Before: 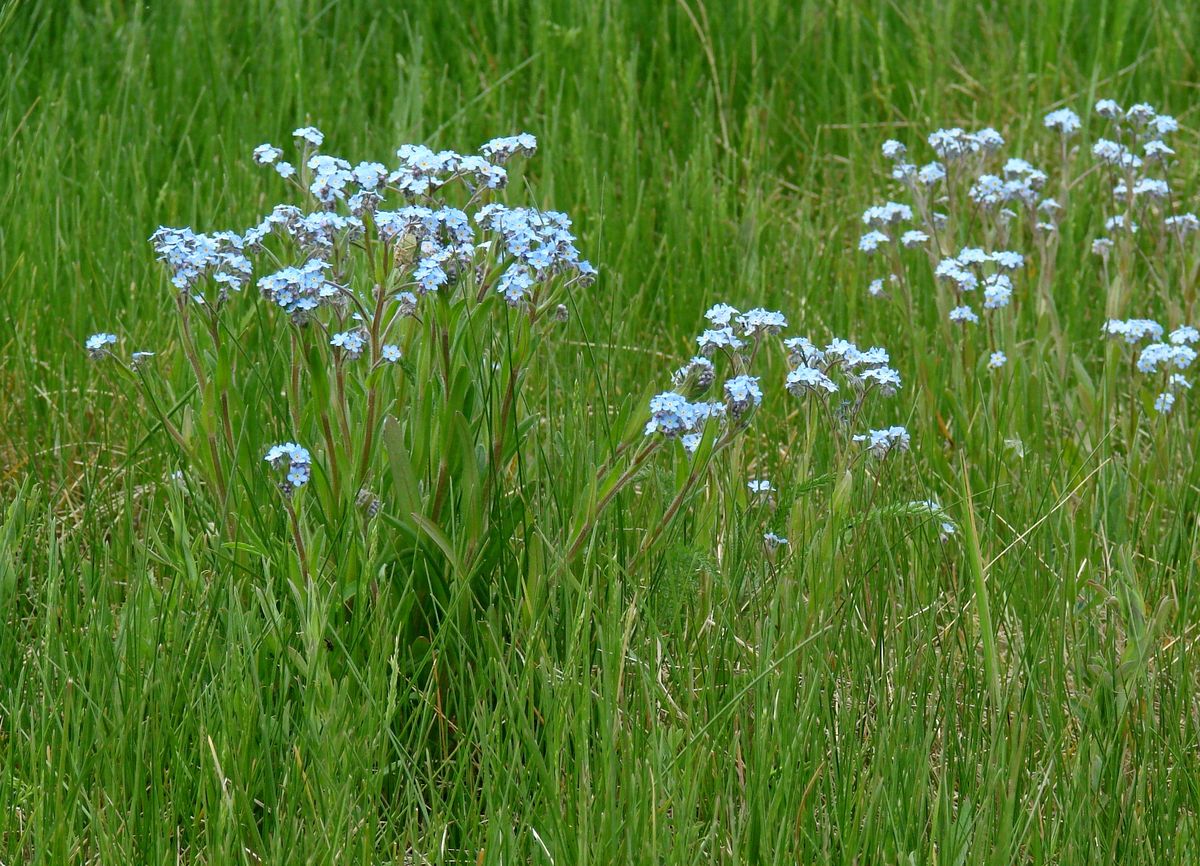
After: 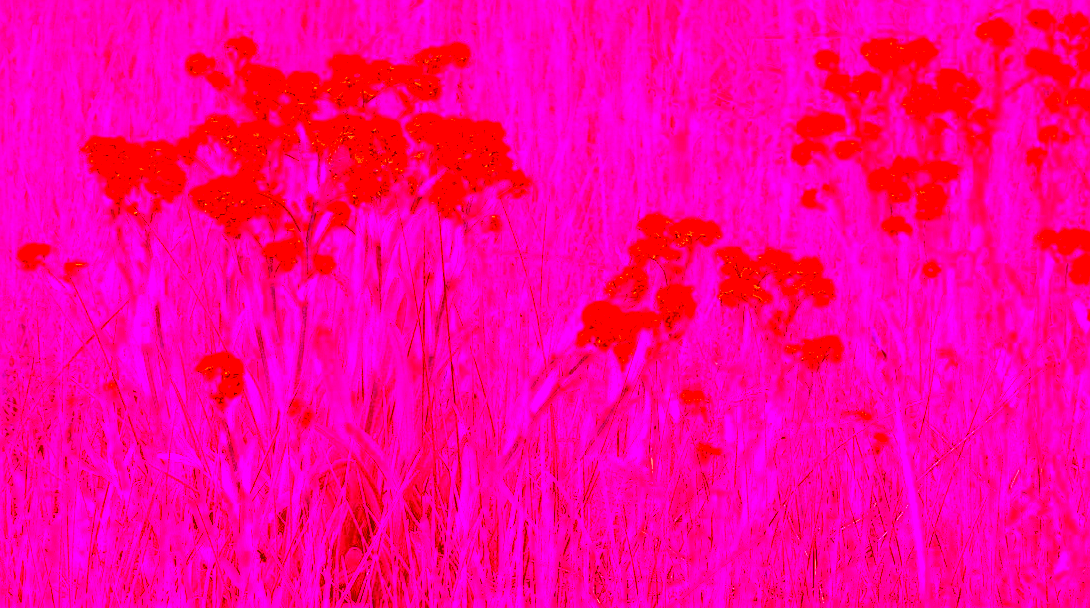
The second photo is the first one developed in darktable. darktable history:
color correction: highlights a* -39.68, highlights b* -40, shadows a* -40, shadows b* -40, saturation -3
tone equalizer: on, module defaults
crop: left 5.596%, top 10.314%, right 3.534%, bottom 19.395%
color balance rgb: perceptual saturation grading › global saturation 20%, perceptual saturation grading › highlights -25%, perceptual saturation grading › shadows 50%
sharpen: on, module defaults
